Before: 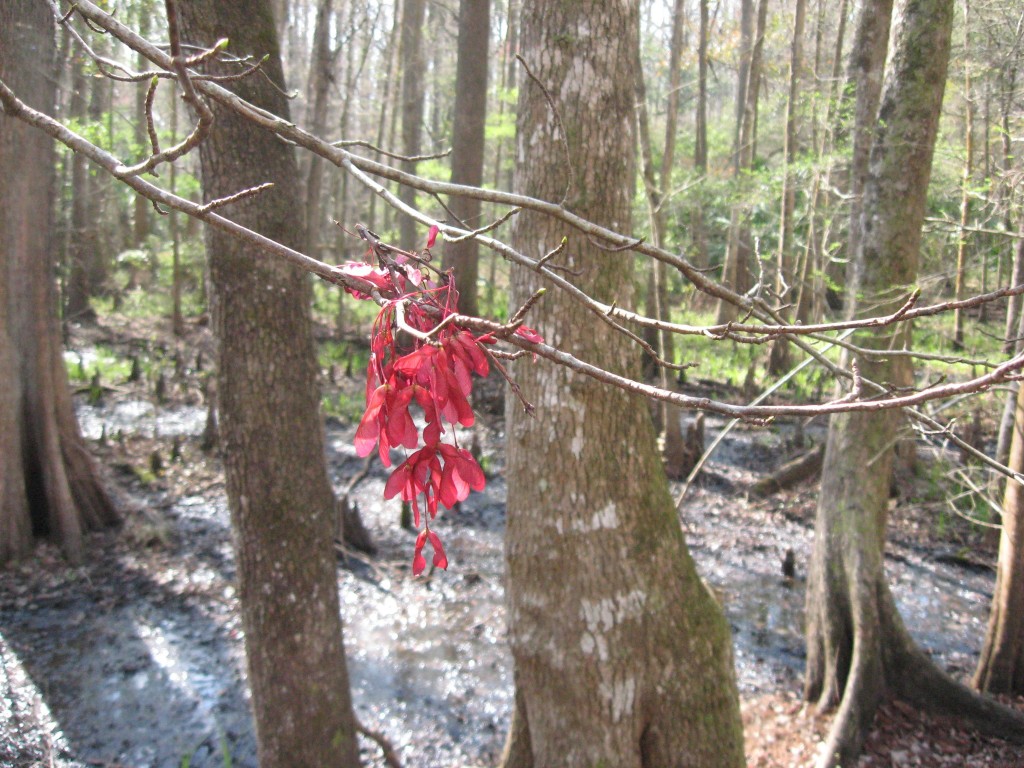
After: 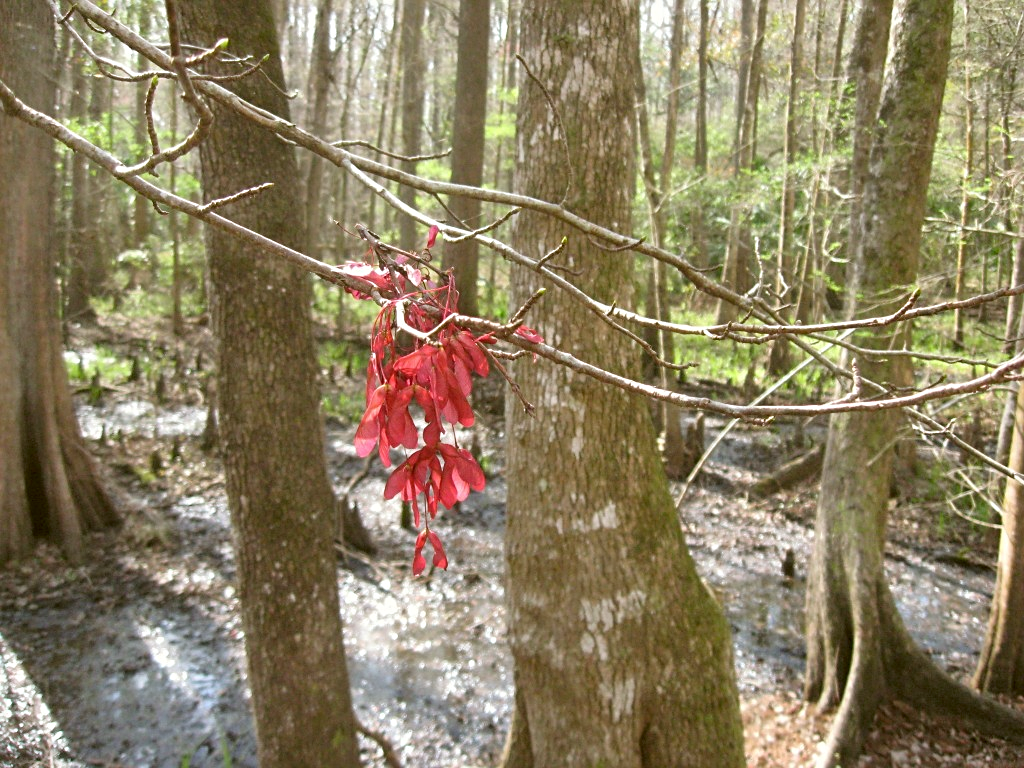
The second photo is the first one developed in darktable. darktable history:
sharpen: radius 2.529, amount 0.323
shadows and highlights: soften with gaussian
white balance: red 0.984, blue 1.059
color correction: highlights a* -1.43, highlights b* 10.12, shadows a* 0.395, shadows b* 19.35
